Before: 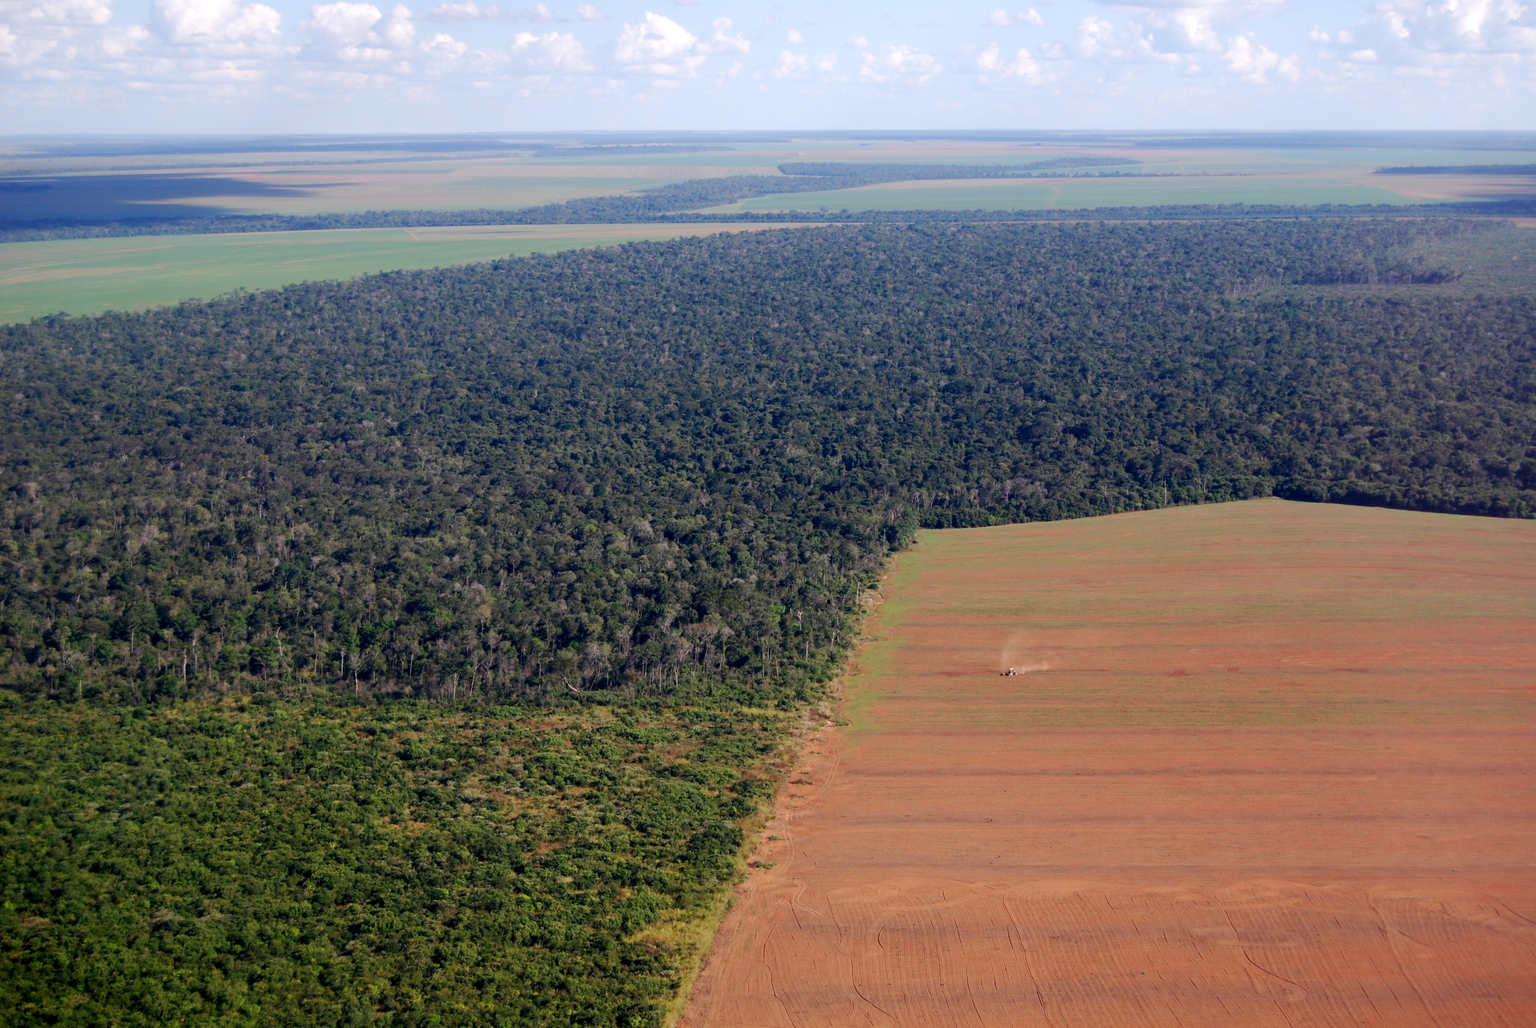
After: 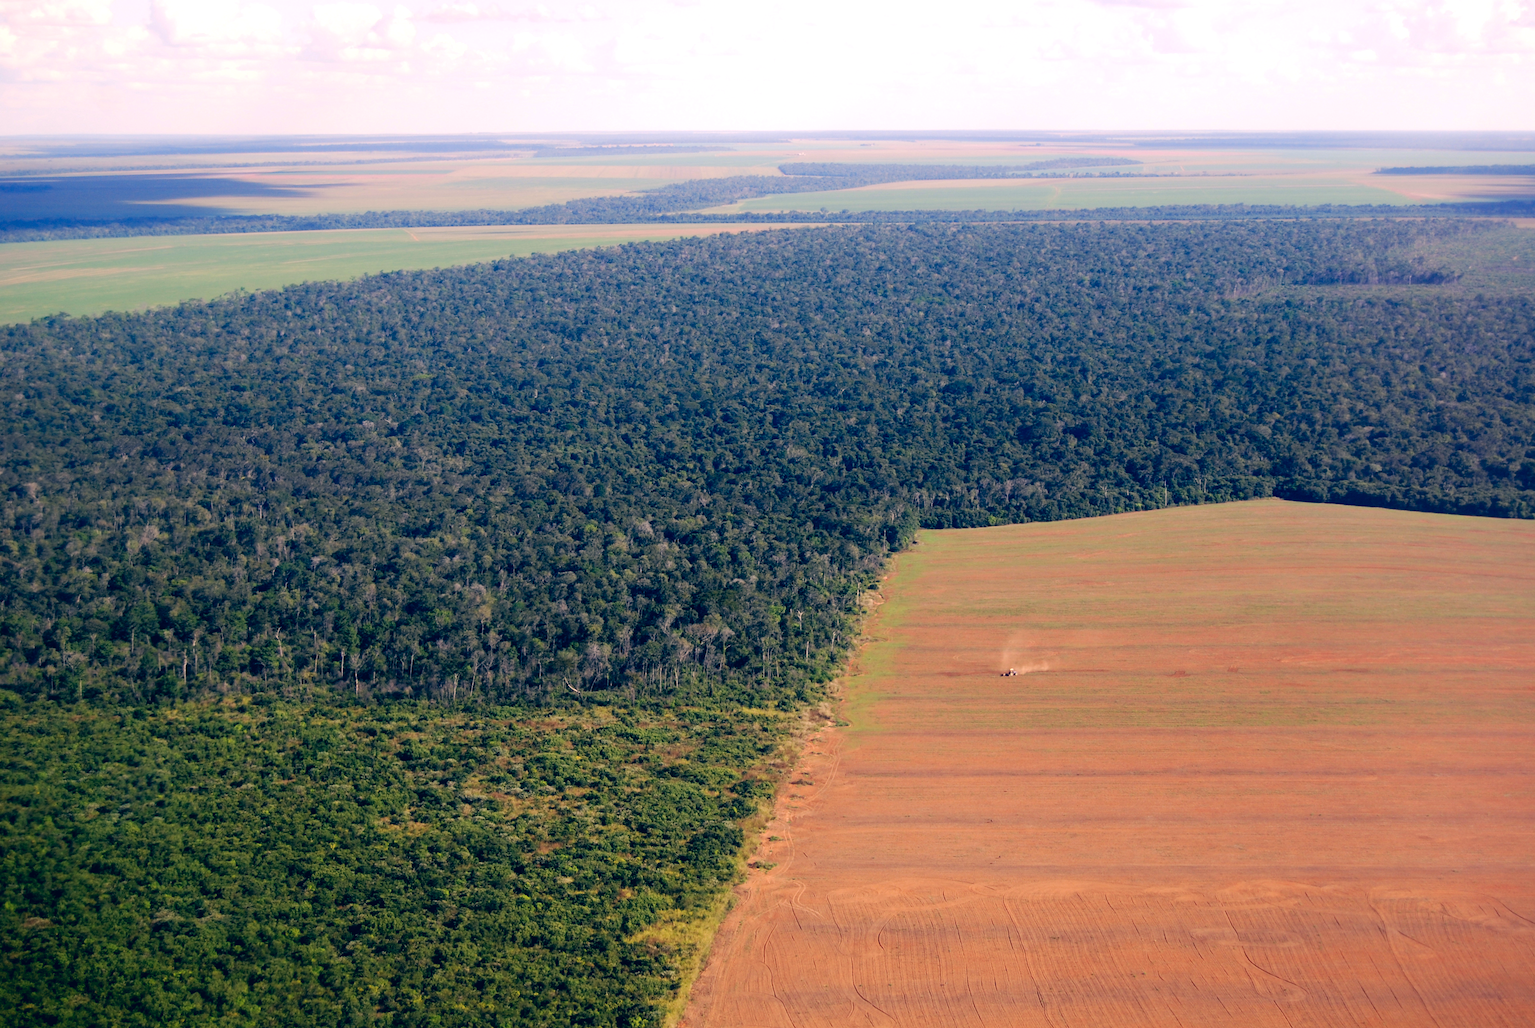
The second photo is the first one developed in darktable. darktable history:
tone equalizer: -8 EV -0.455 EV, -7 EV -0.374 EV, -6 EV -0.33 EV, -5 EV -0.219 EV, -3 EV 0.206 EV, -2 EV 0.36 EV, -1 EV 0.406 EV, +0 EV 0.446 EV
color correction: highlights a* 10.31, highlights b* 13.87, shadows a* -9.96, shadows b* -14.99
